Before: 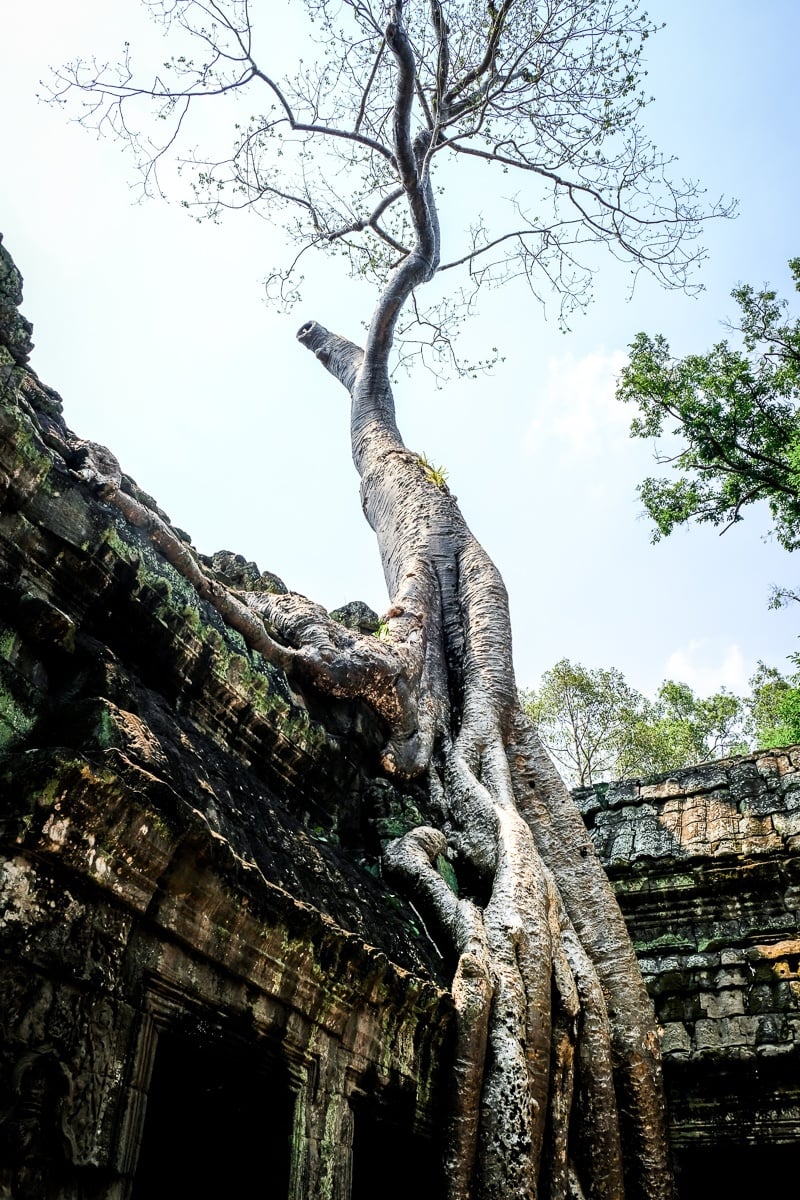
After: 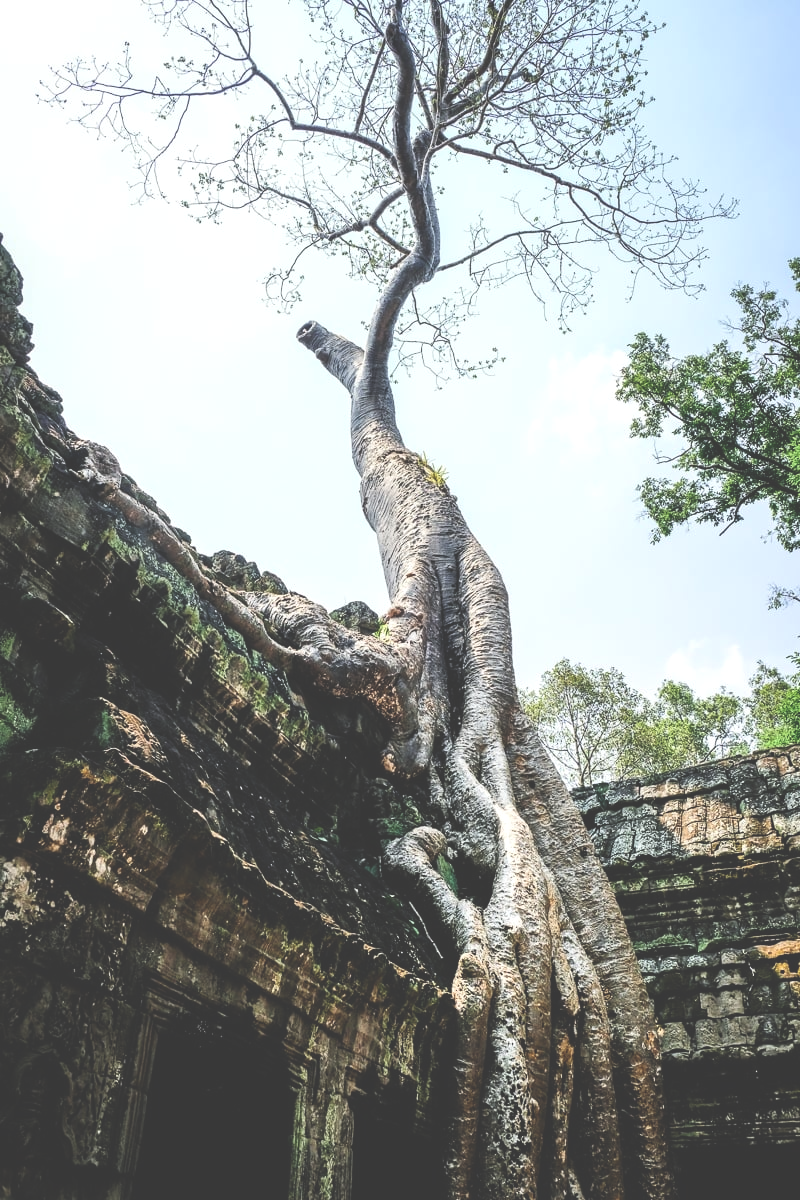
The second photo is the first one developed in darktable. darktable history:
exposure: black level correction -0.04, exposure 0.059 EV, compensate highlight preservation false
